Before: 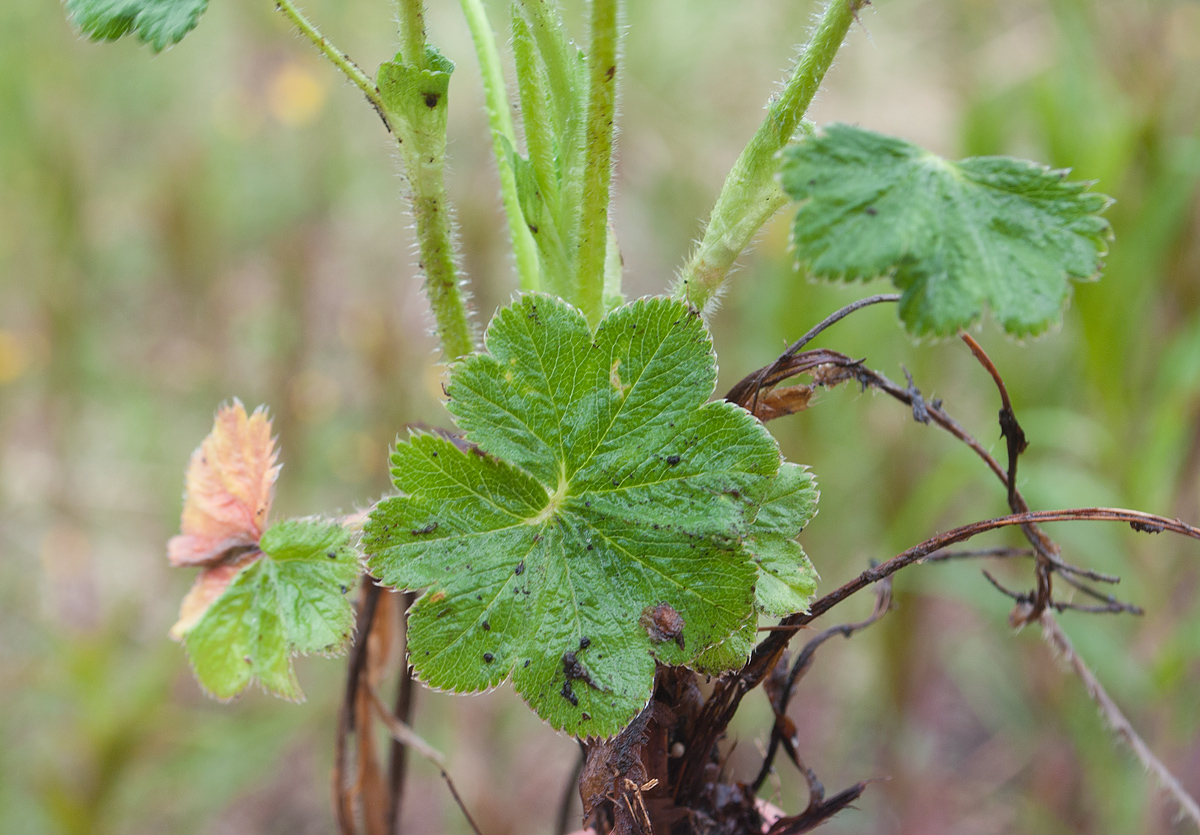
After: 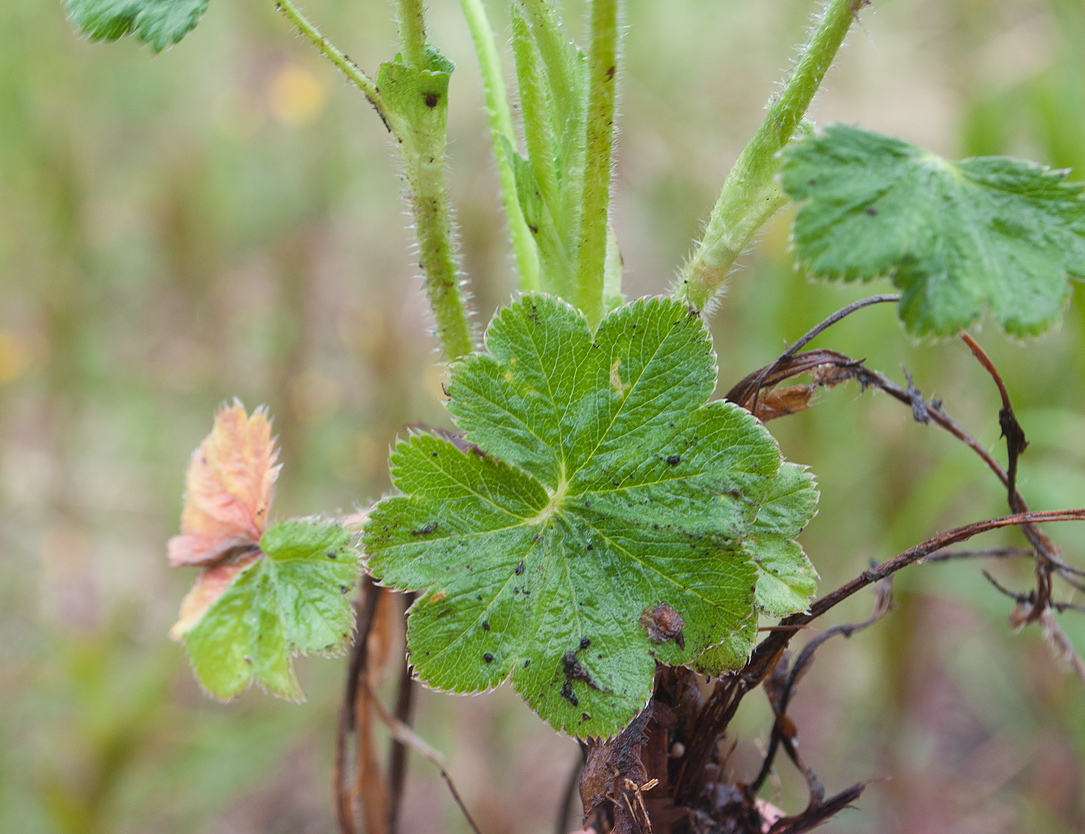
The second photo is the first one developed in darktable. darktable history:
crop: right 9.503%, bottom 0.044%
